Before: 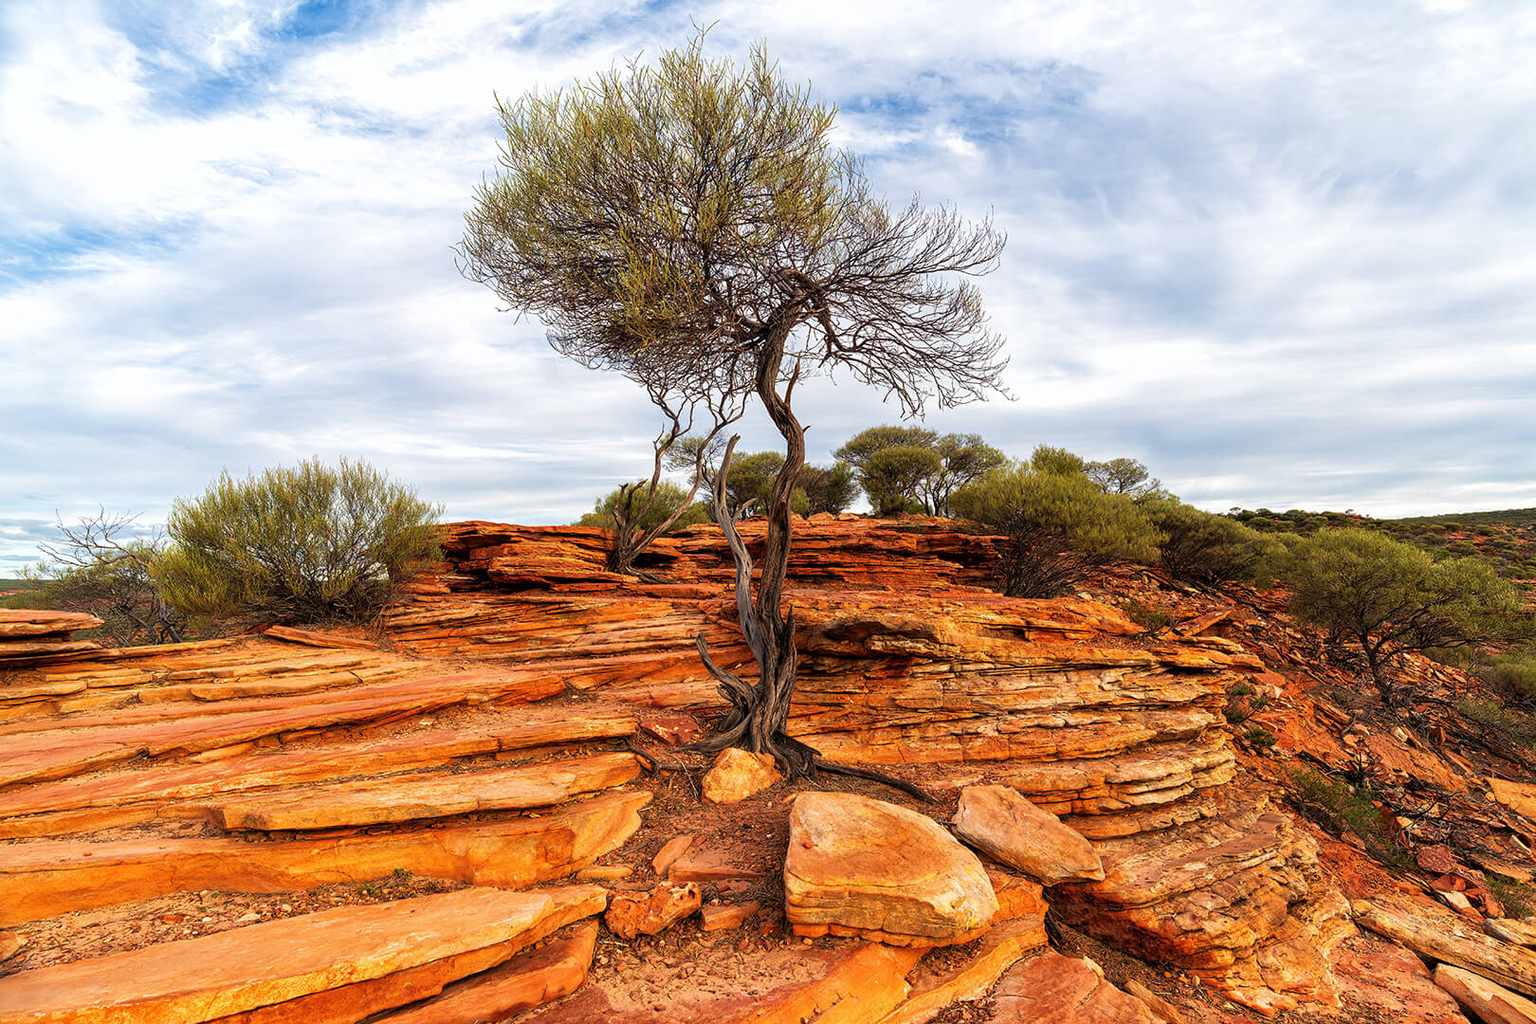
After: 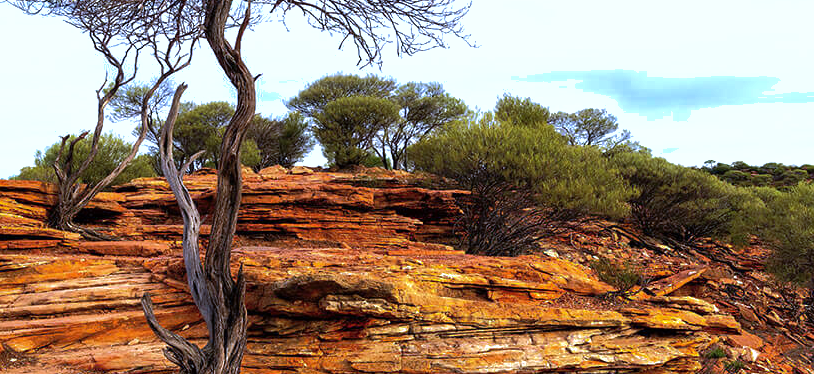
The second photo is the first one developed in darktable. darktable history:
crop: left 36.607%, top 34.735%, right 13.146%, bottom 30.611%
white balance: red 0.871, blue 1.249
shadows and highlights: on, module defaults
tone equalizer: -8 EV -0.75 EV, -7 EV -0.7 EV, -6 EV -0.6 EV, -5 EV -0.4 EV, -3 EV 0.4 EV, -2 EV 0.6 EV, -1 EV 0.7 EV, +0 EV 0.75 EV, edges refinement/feathering 500, mask exposure compensation -1.57 EV, preserve details no
velvia: strength 15%
